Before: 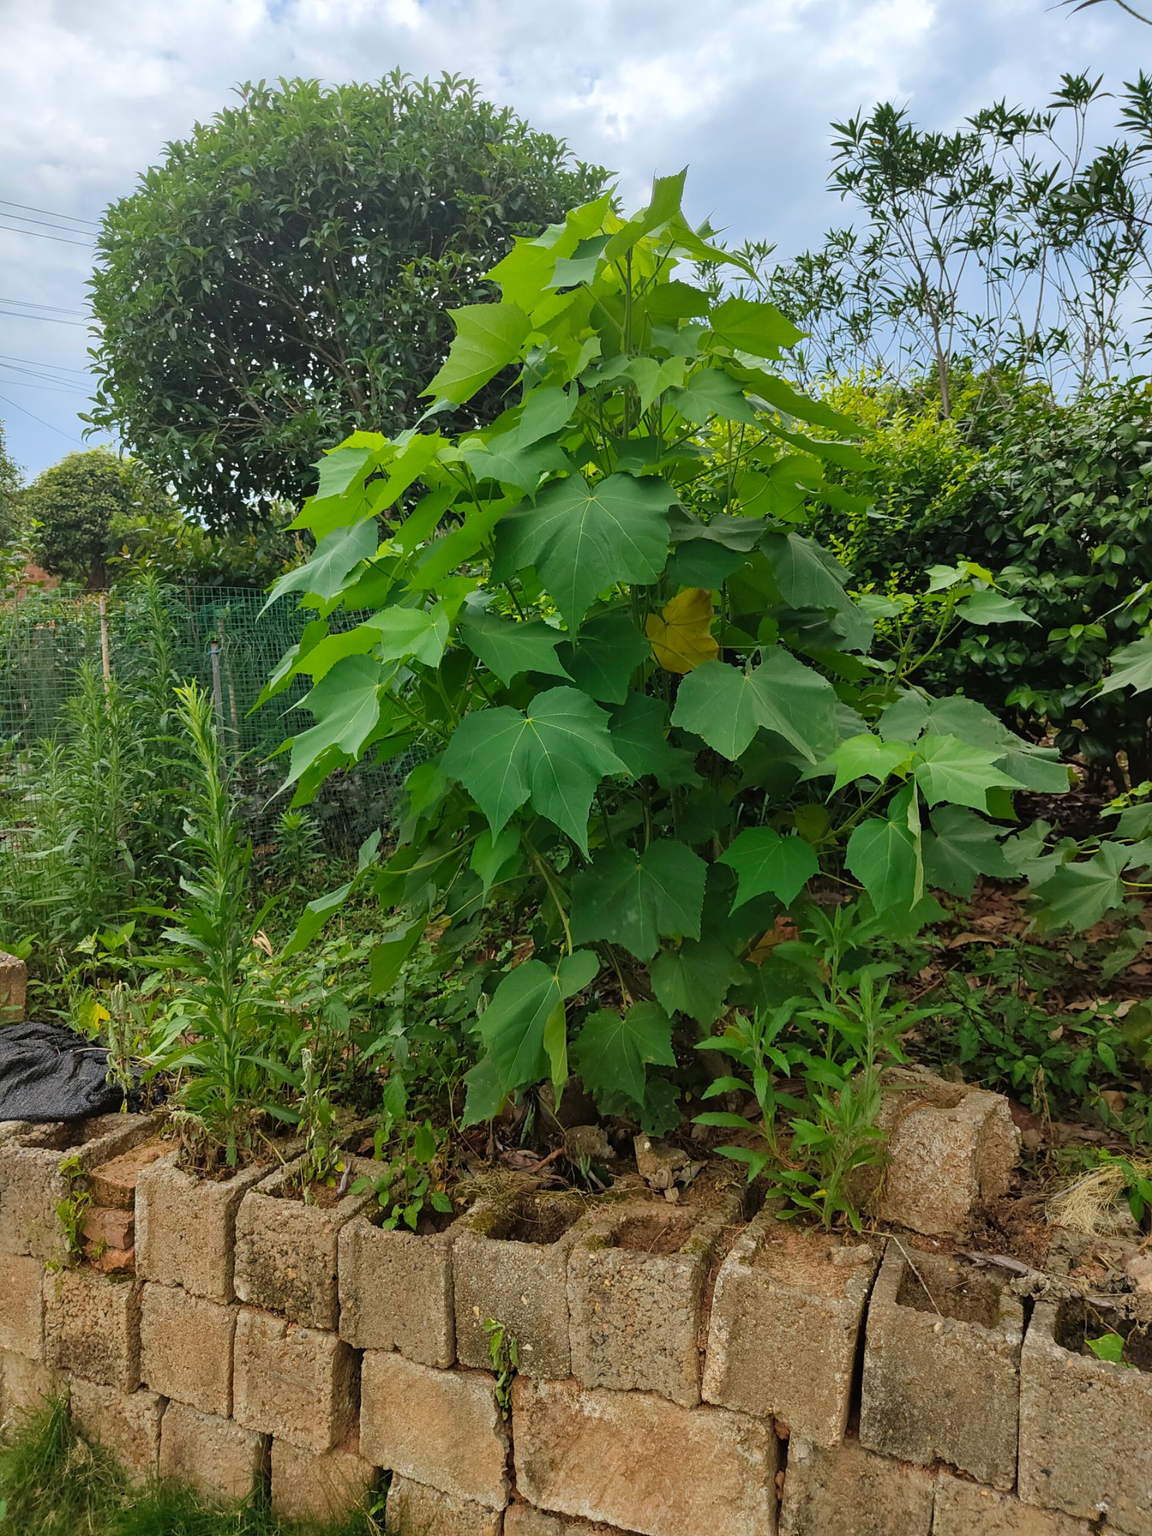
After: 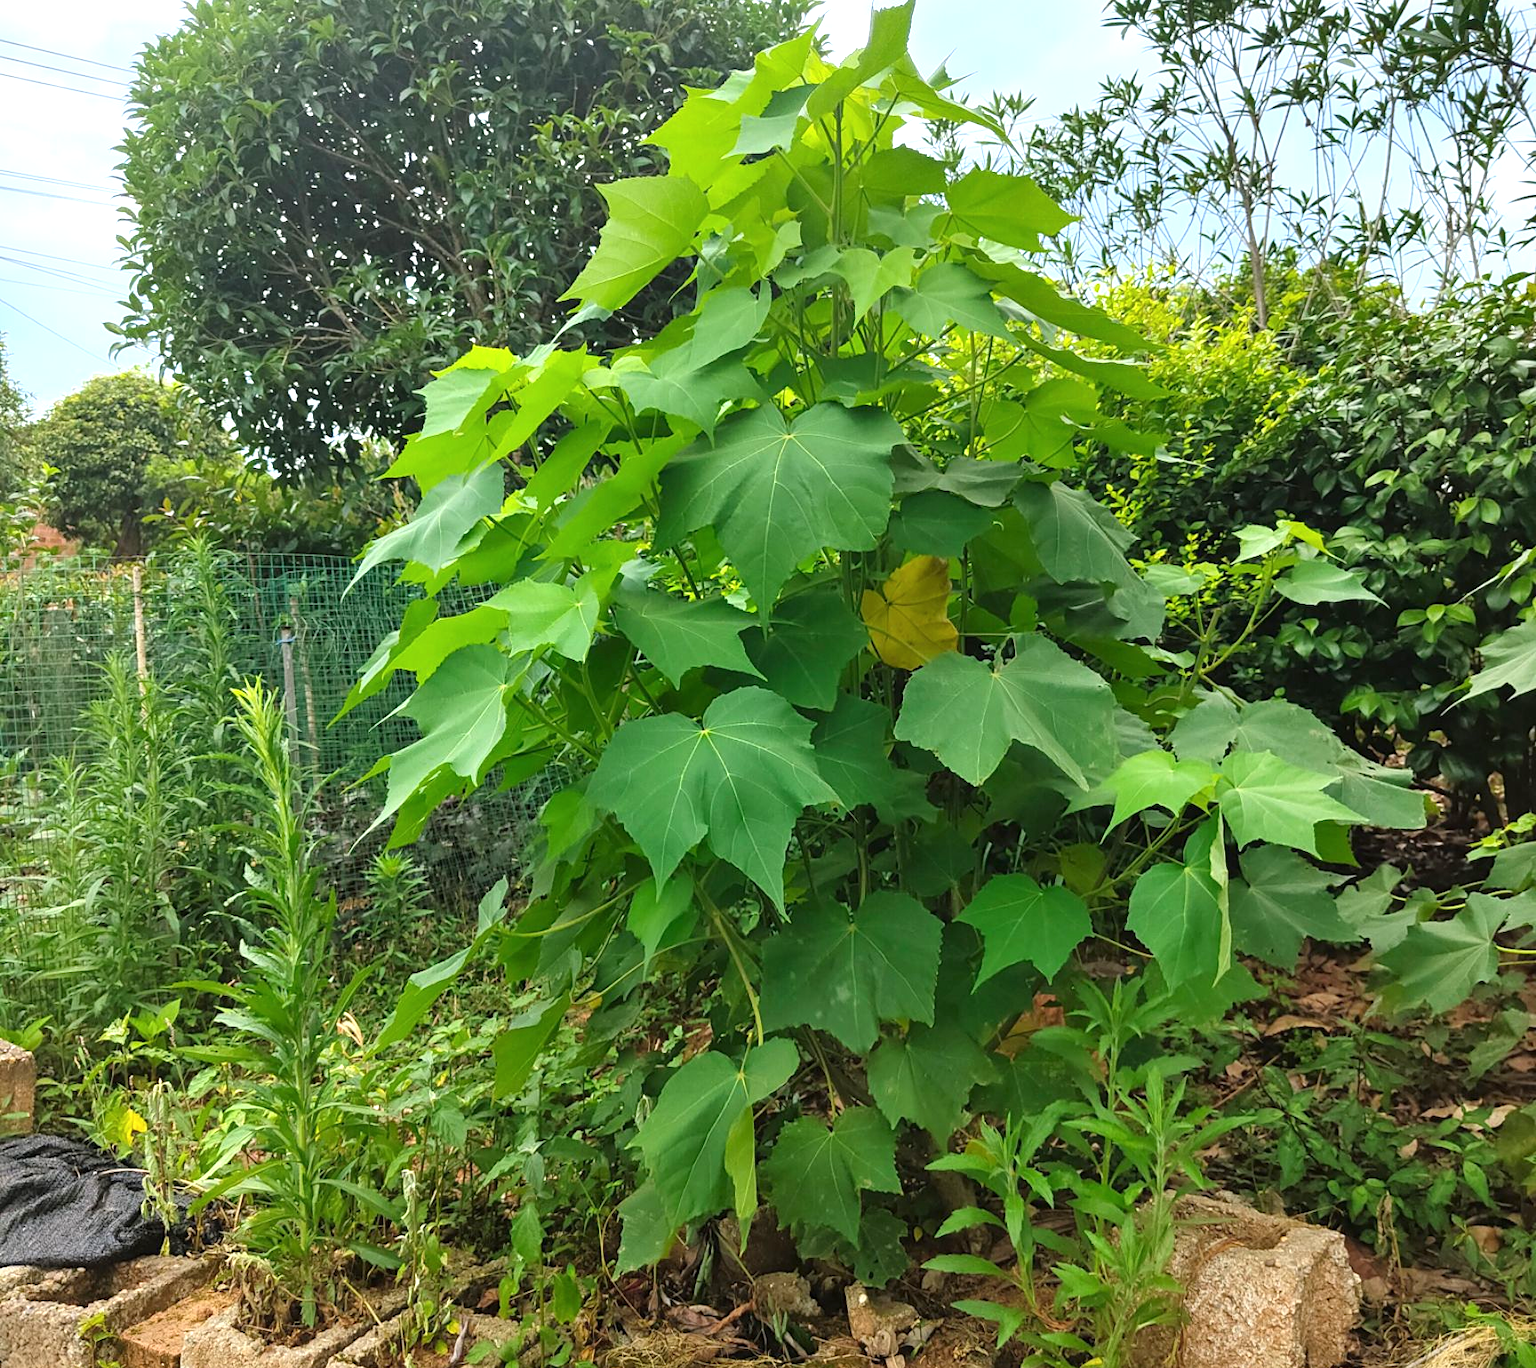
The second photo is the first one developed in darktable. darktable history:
exposure: black level correction 0, exposure 0.897 EV, compensate highlight preservation false
color balance rgb: shadows lift › chroma 0.966%, shadows lift › hue 115.88°, perceptual saturation grading › global saturation 0.002%
crop: top 11.156%, bottom 22.012%
